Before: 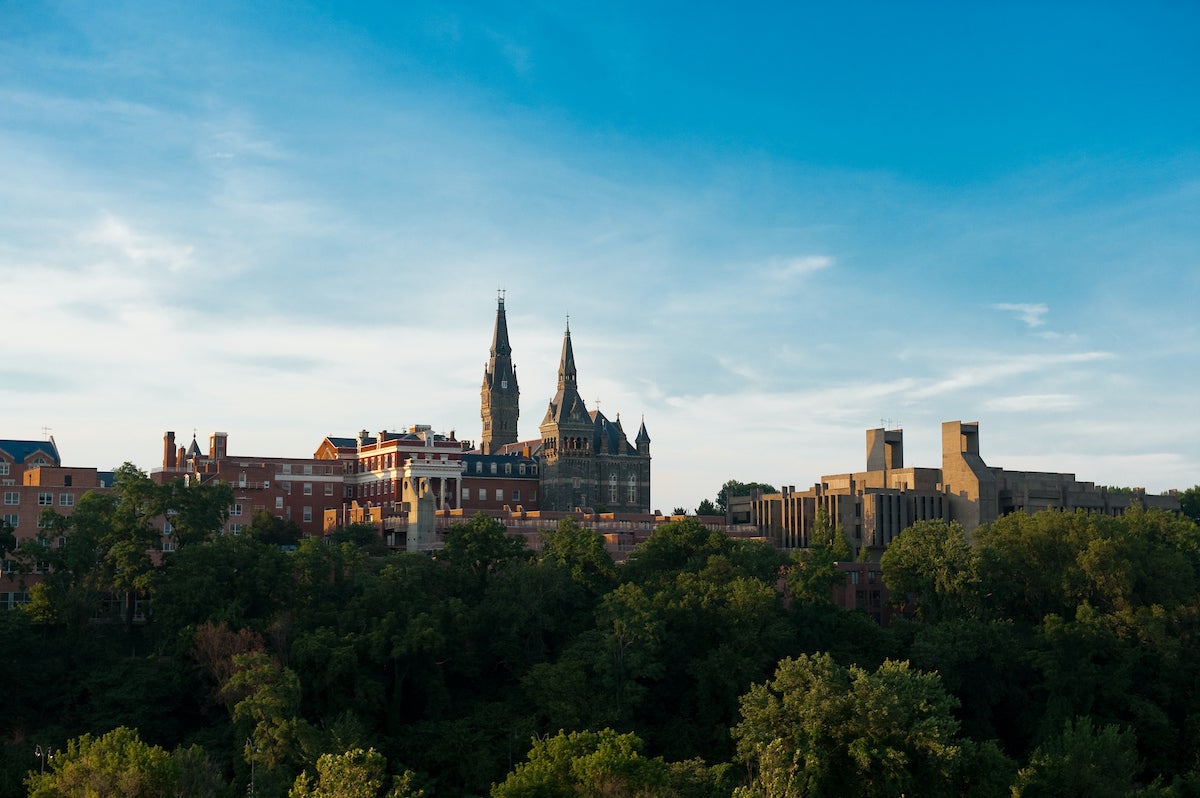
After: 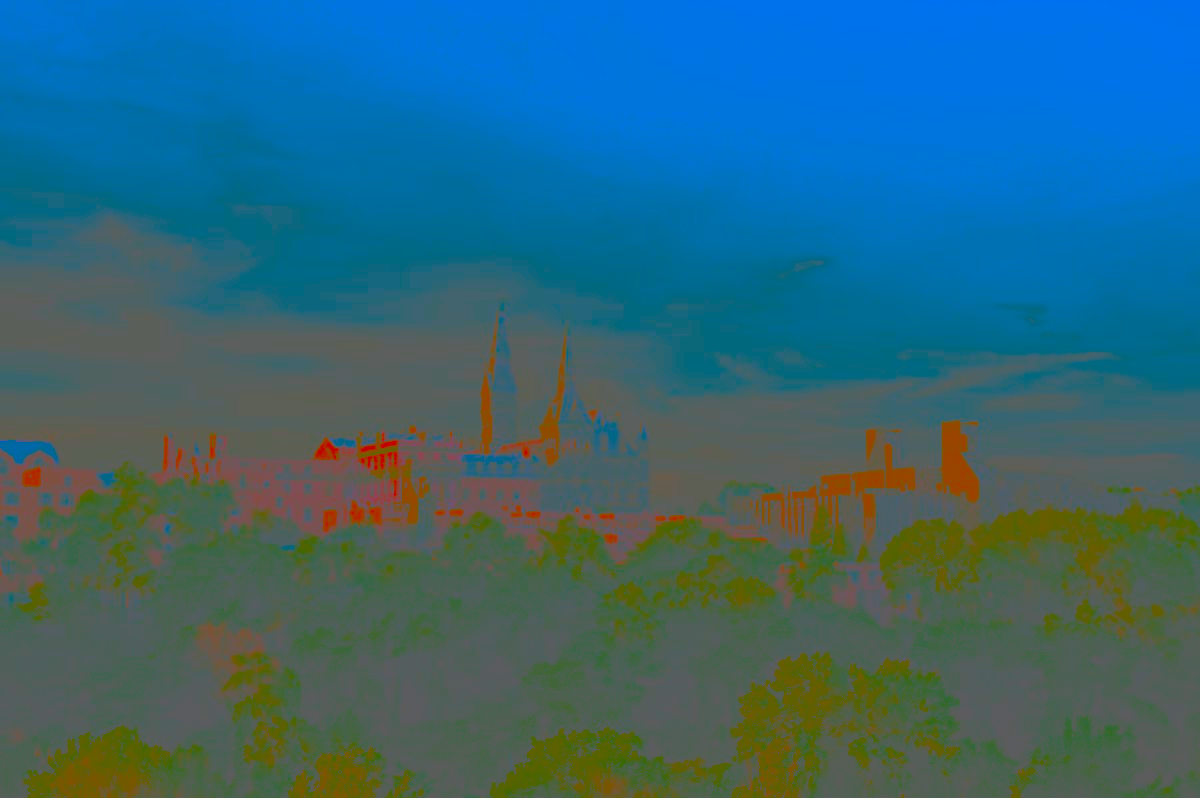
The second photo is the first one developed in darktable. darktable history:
color balance rgb: perceptual saturation grading › global saturation 25%, global vibrance 20%
contrast brightness saturation: contrast -0.99, brightness -0.17, saturation 0.75
